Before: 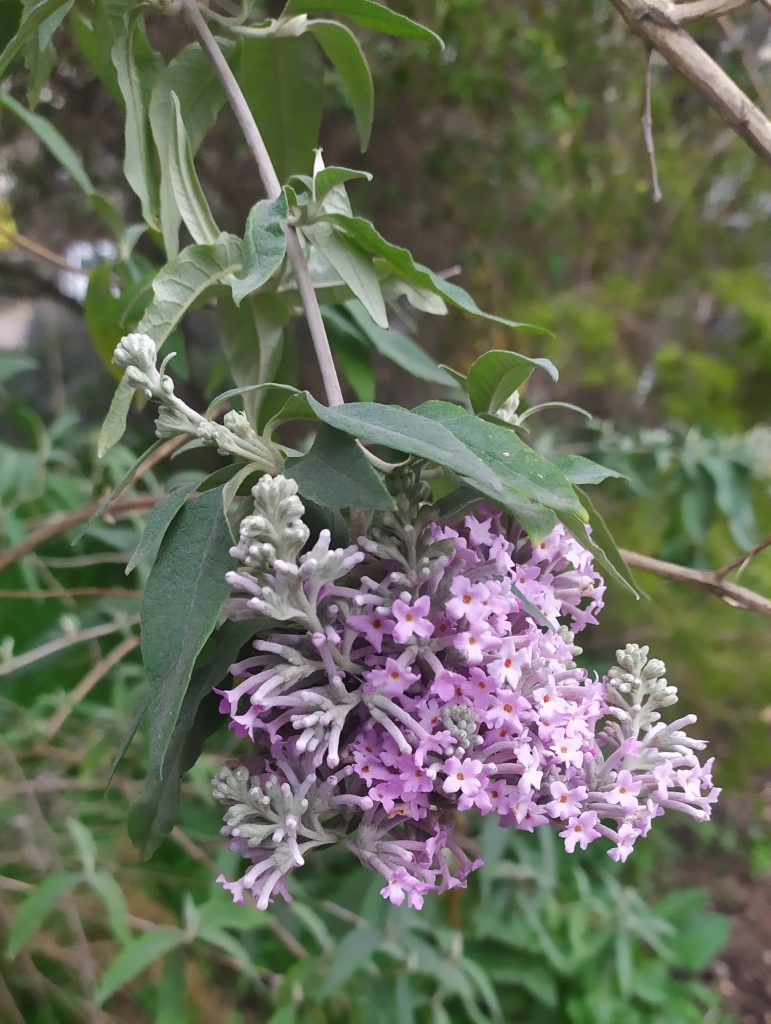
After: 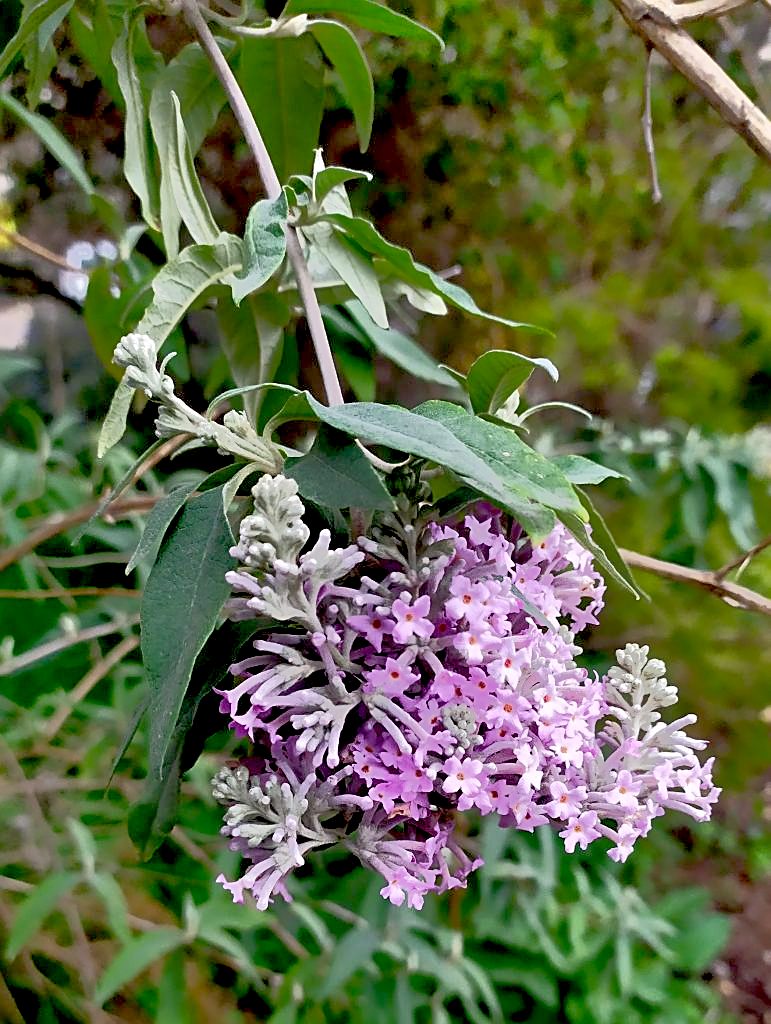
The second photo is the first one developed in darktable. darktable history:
sharpen: on, module defaults
exposure: black level correction 0.04, exposure 0.5 EV, compensate highlight preservation false
tone equalizer: -7 EV -0.63 EV, -6 EV 1 EV, -5 EV -0.45 EV, -4 EV 0.43 EV, -3 EV 0.41 EV, -2 EV 0.15 EV, -1 EV -0.15 EV, +0 EV -0.39 EV, smoothing diameter 25%, edges refinement/feathering 10, preserve details guided filter
